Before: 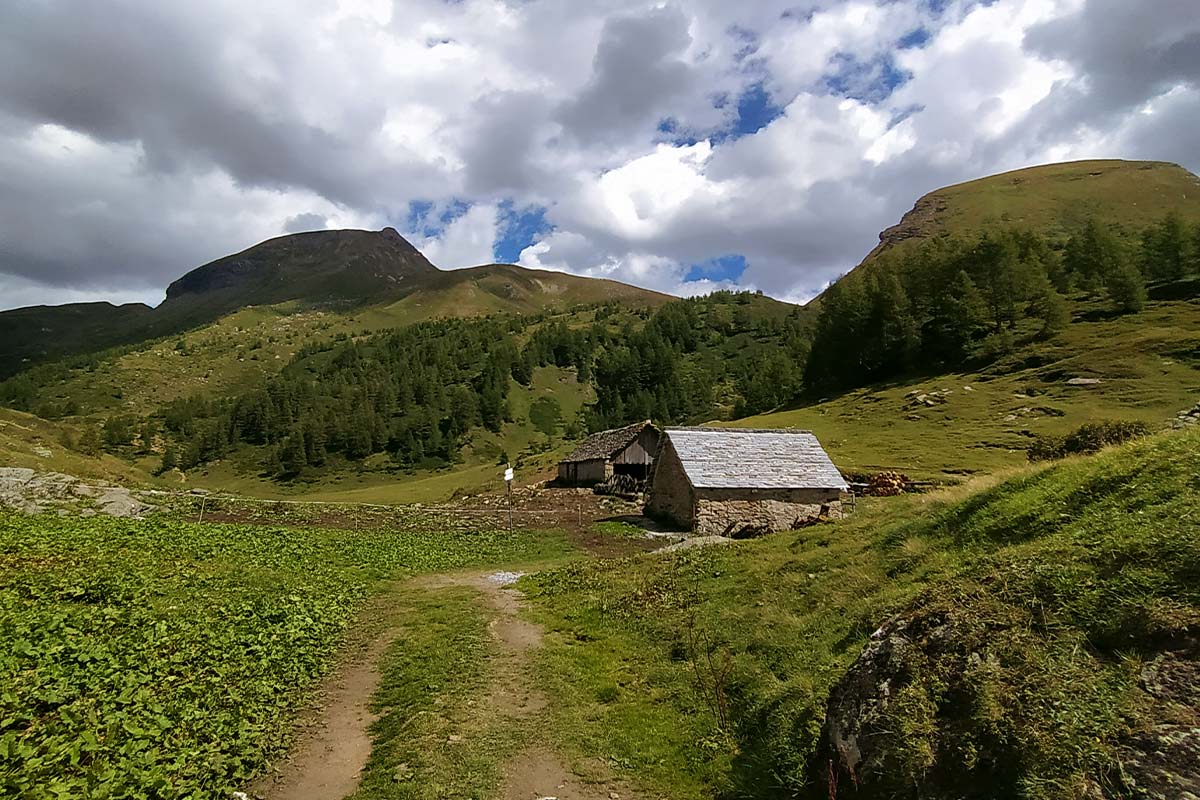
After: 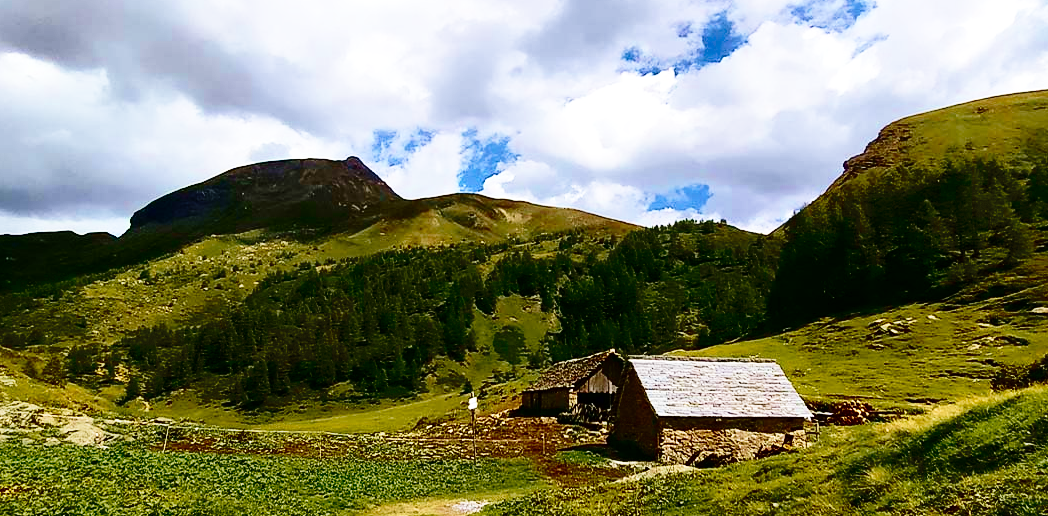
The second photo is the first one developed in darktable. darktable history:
contrast brightness saturation: contrast 0.22, brightness -0.19, saturation 0.24
velvia: strength 45%
color zones: curves: ch0 [(0.11, 0.396) (0.195, 0.36) (0.25, 0.5) (0.303, 0.412) (0.357, 0.544) (0.75, 0.5) (0.967, 0.328)]; ch1 [(0, 0.468) (0.112, 0.512) (0.202, 0.6) (0.25, 0.5) (0.307, 0.352) (0.357, 0.544) (0.75, 0.5) (0.963, 0.524)]
crop: left 3.015%, top 8.969%, right 9.647%, bottom 26.457%
base curve: curves: ch0 [(0, 0) (0.032, 0.037) (0.105, 0.228) (0.435, 0.76) (0.856, 0.983) (1, 1)], preserve colors none
